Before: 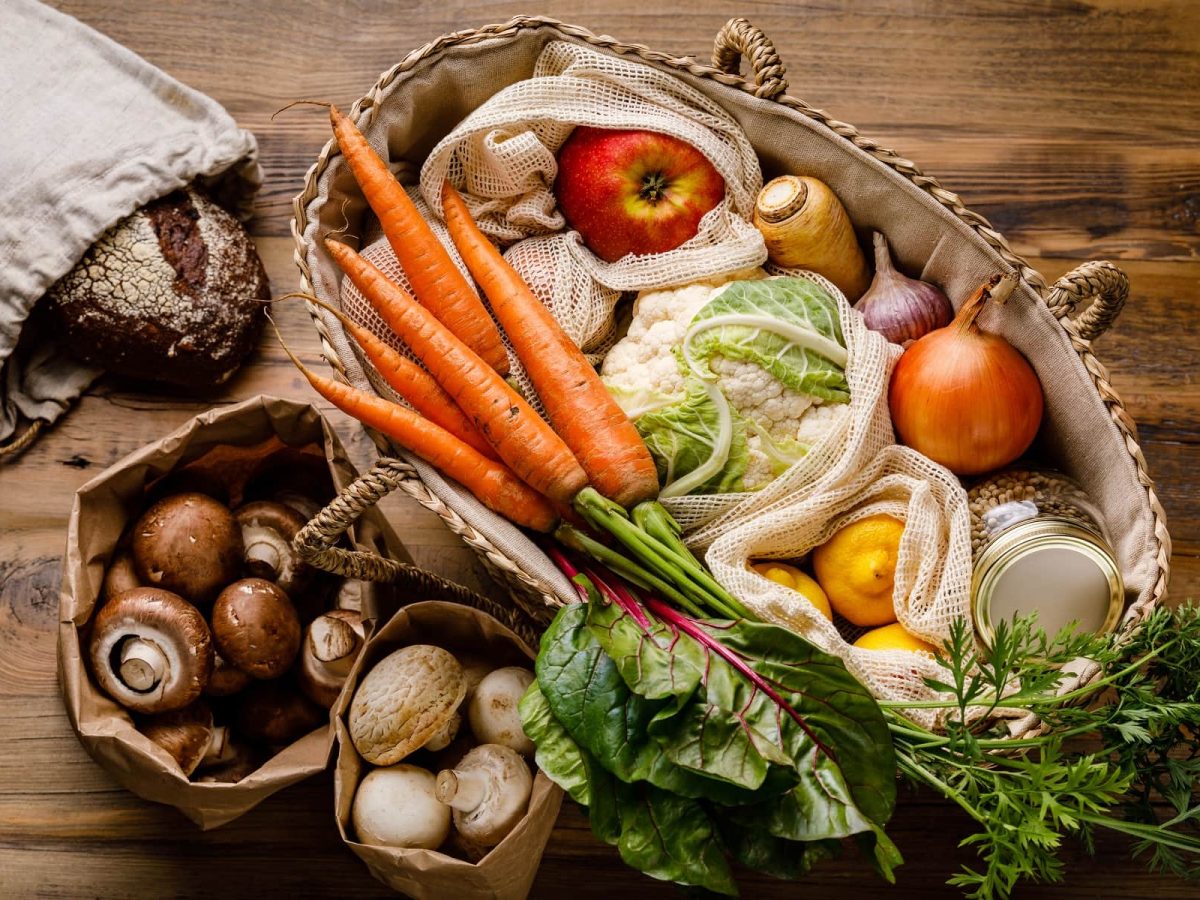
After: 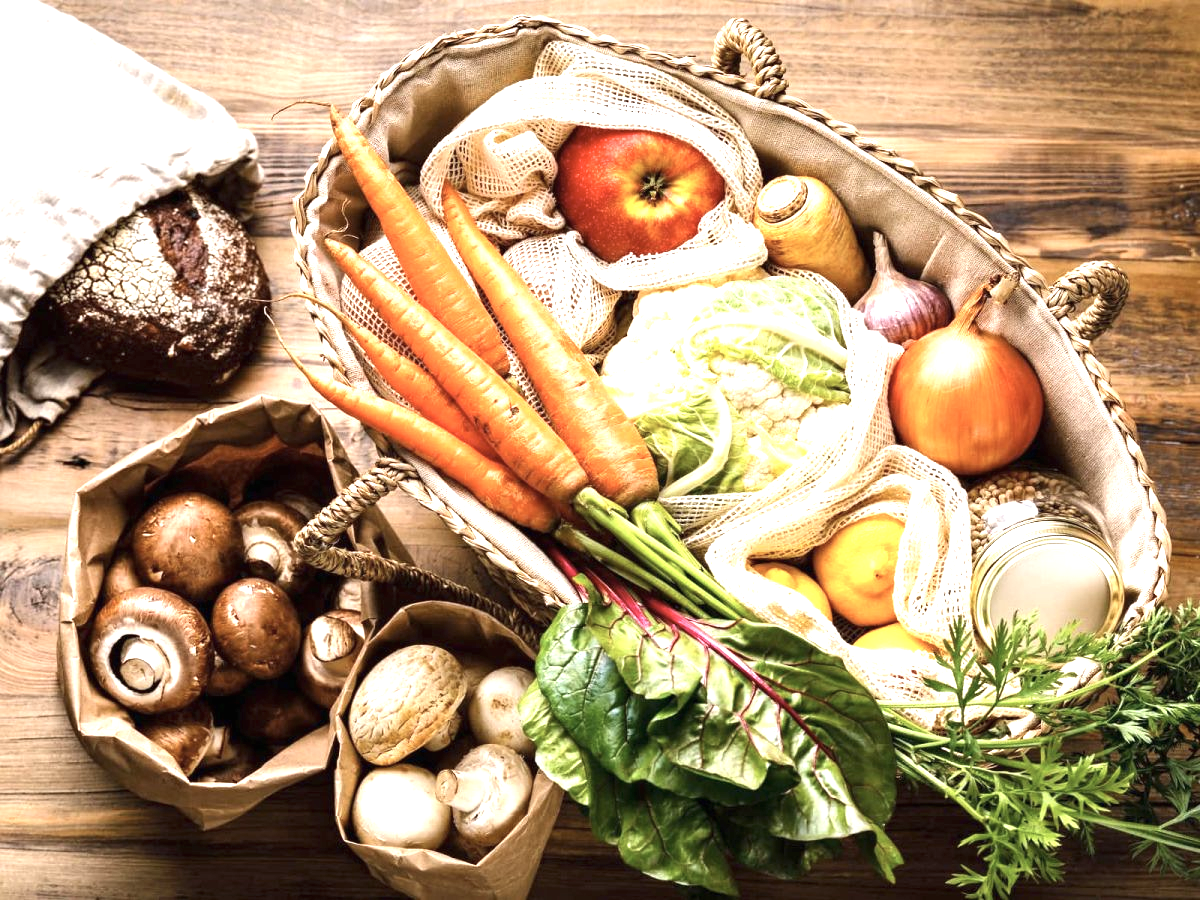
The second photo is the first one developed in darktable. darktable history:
contrast brightness saturation: contrast 0.06, brightness -0.01, saturation -0.23
exposure: black level correction 0, exposure 1.5 EV, compensate highlight preservation false
